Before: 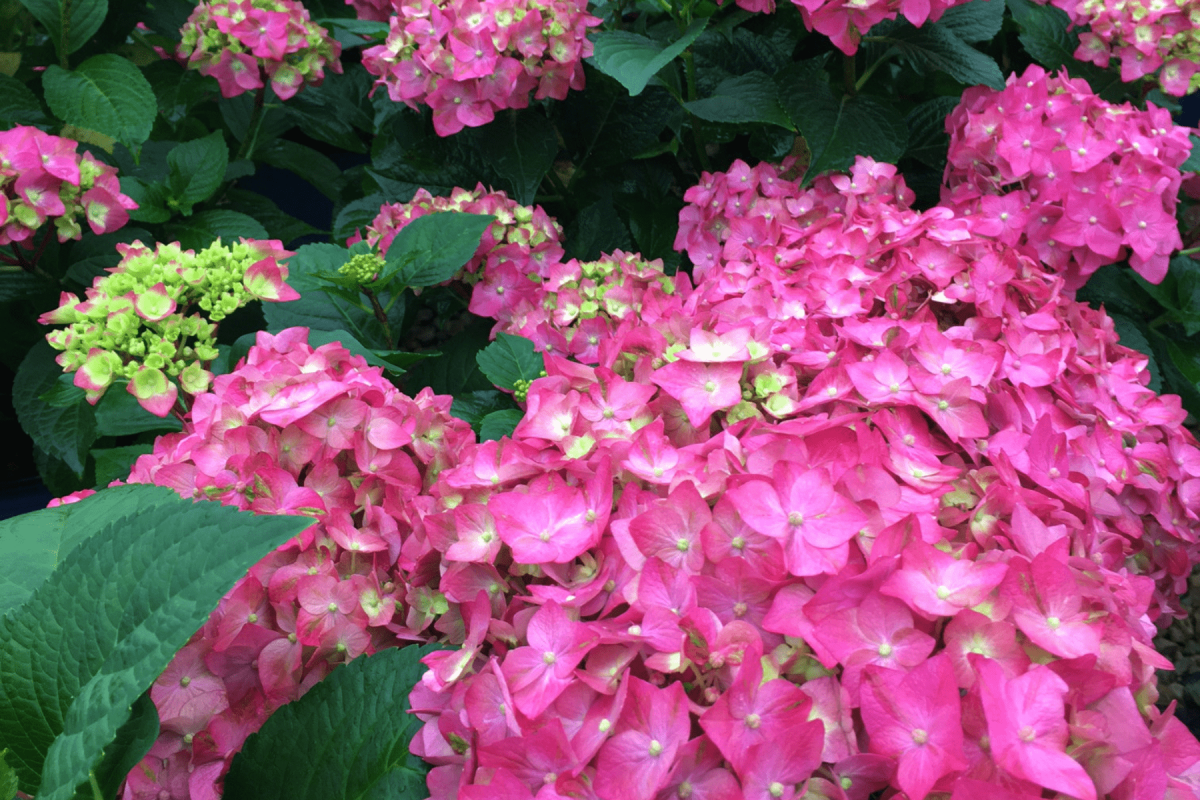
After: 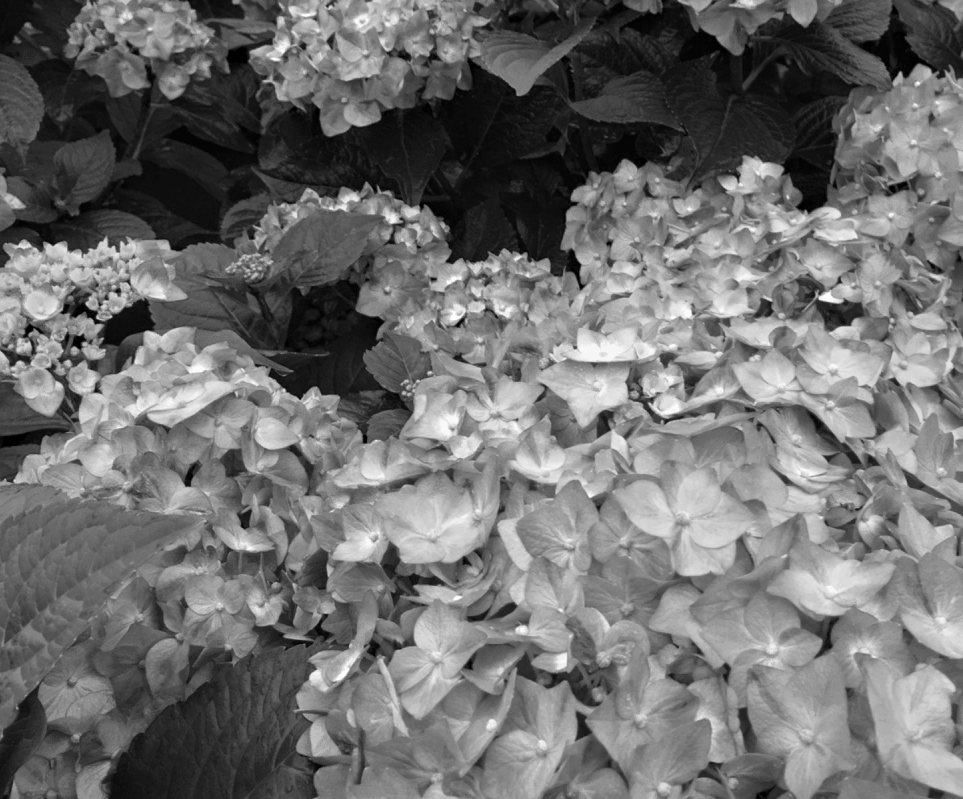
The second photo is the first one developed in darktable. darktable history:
vignetting: fall-off start 115.8%, fall-off radius 59.32%
crop and rotate: left 9.487%, right 10.231%
contrast brightness saturation: saturation -0.999
color zones: curves: ch0 [(0, 0.5) (0.125, 0.4) (0.25, 0.5) (0.375, 0.4) (0.5, 0.4) (0.625, 0.6) (0.75, 0.6) (0.875, 0.5)]; ch1 [(0, 0.35) (0.125, 0.45) (0.25, 0.35) (0.375, 0.35) (0.5, 0.35) (0.625, 0.35) (0.75, 0.45) (0.875, 0.35)]; ch2 [(0, 0.6) (0.125, 0.5) (0.25, 0.5) (0.375, 0.6) (0.5, 0.6) (0.625, 0.5) (0.75, 0.5) (0.875, 0.5)]
tone curve: curves: ch1 [(0, 0) (0.214, 0.291) (0.372, 0.44) (0.463, 0.476) (0.498, 0.502) (0.521, 0.531) (1, 1)]; ch2 [(0, 0) (0.456, 0.447) (0.5, 0.5) (0.547, 0.557) (0.592, 0.57) (0.631, 0.602) (1, 1)], preserve colors none
contrast equalizer: y [[0.5, 0.501, 0.532, 0.538, 0.54, 0.541], [0.5 ×6], [0.5 ×6], [0 ×6], [0 ×6]]
color calibration: output gray [0.21, 0.42, 0.37, 0], illuminant same as pipeline (D50), adaptation XYZ, x 0.346, y 0.359, temperature 5010.74 K, saturation algorithm version 1 (2020)
